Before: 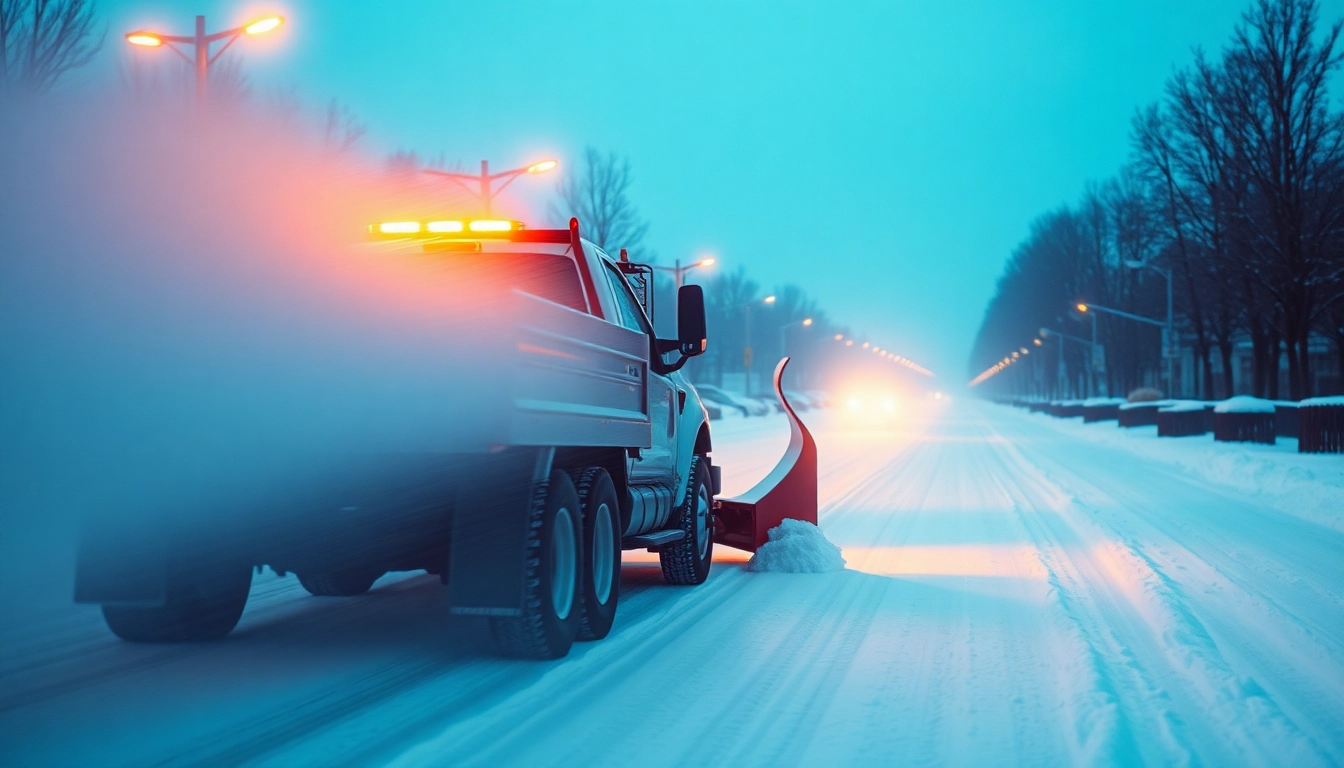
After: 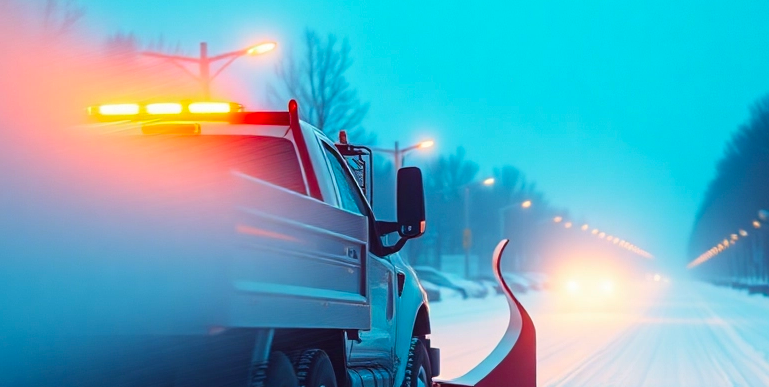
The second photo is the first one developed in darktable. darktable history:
crop: left 20.932%, top 15.471%, right 21.848%, bottom 34.081%
contrast brightness saturation: contrast 0.04, saturation 0.16
